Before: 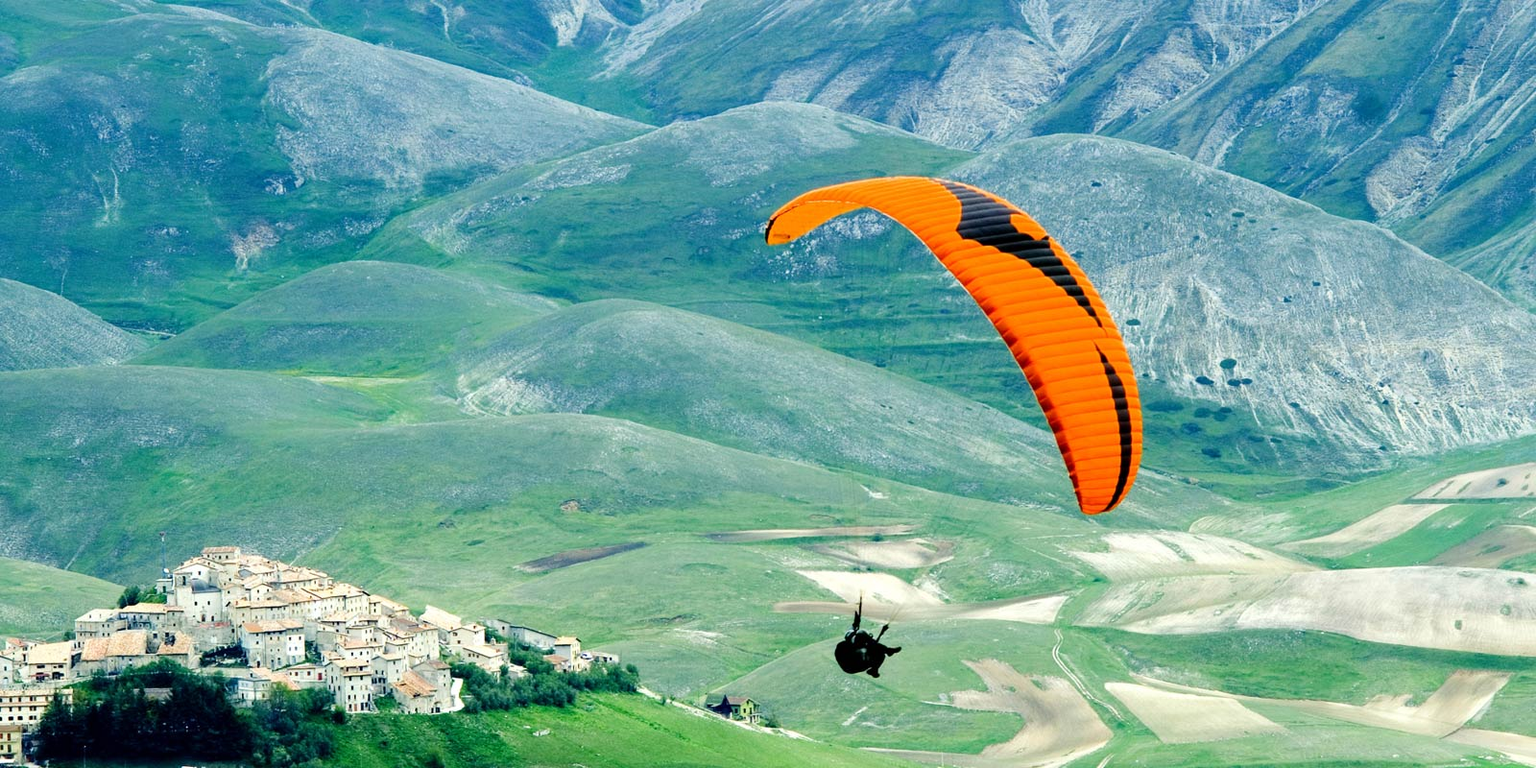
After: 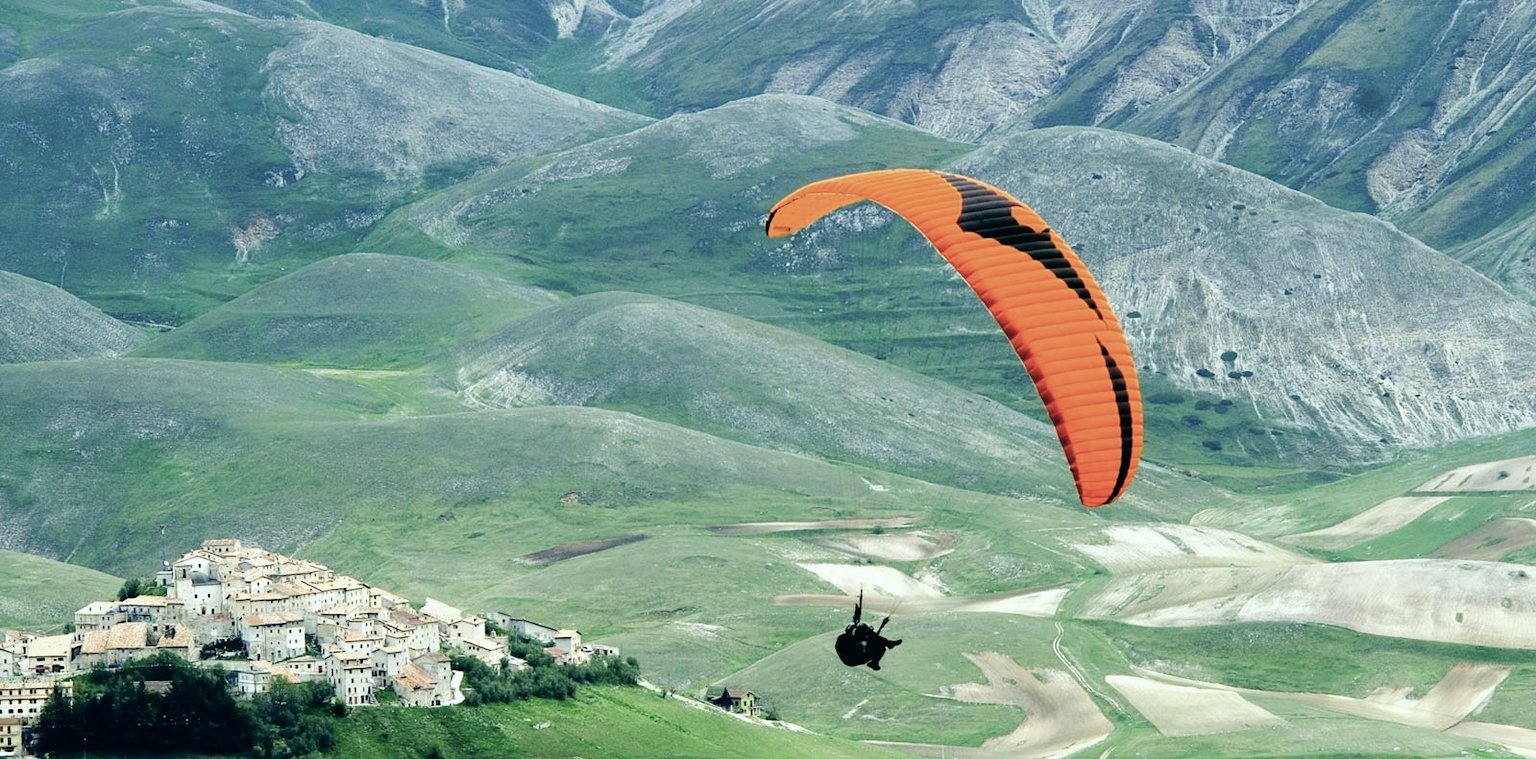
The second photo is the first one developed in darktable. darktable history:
tone equalizer: on, module defaults
crop: top 1.049%, right 0.001%
color balance: lift [1, 0.994, 1.002, 1.006], gamma [0.957, 1.081, 1.016, 0.919], gain [0.97, 0.972, 1.01, 1.028], input saturation 91.06%, output saturation 79.8%
